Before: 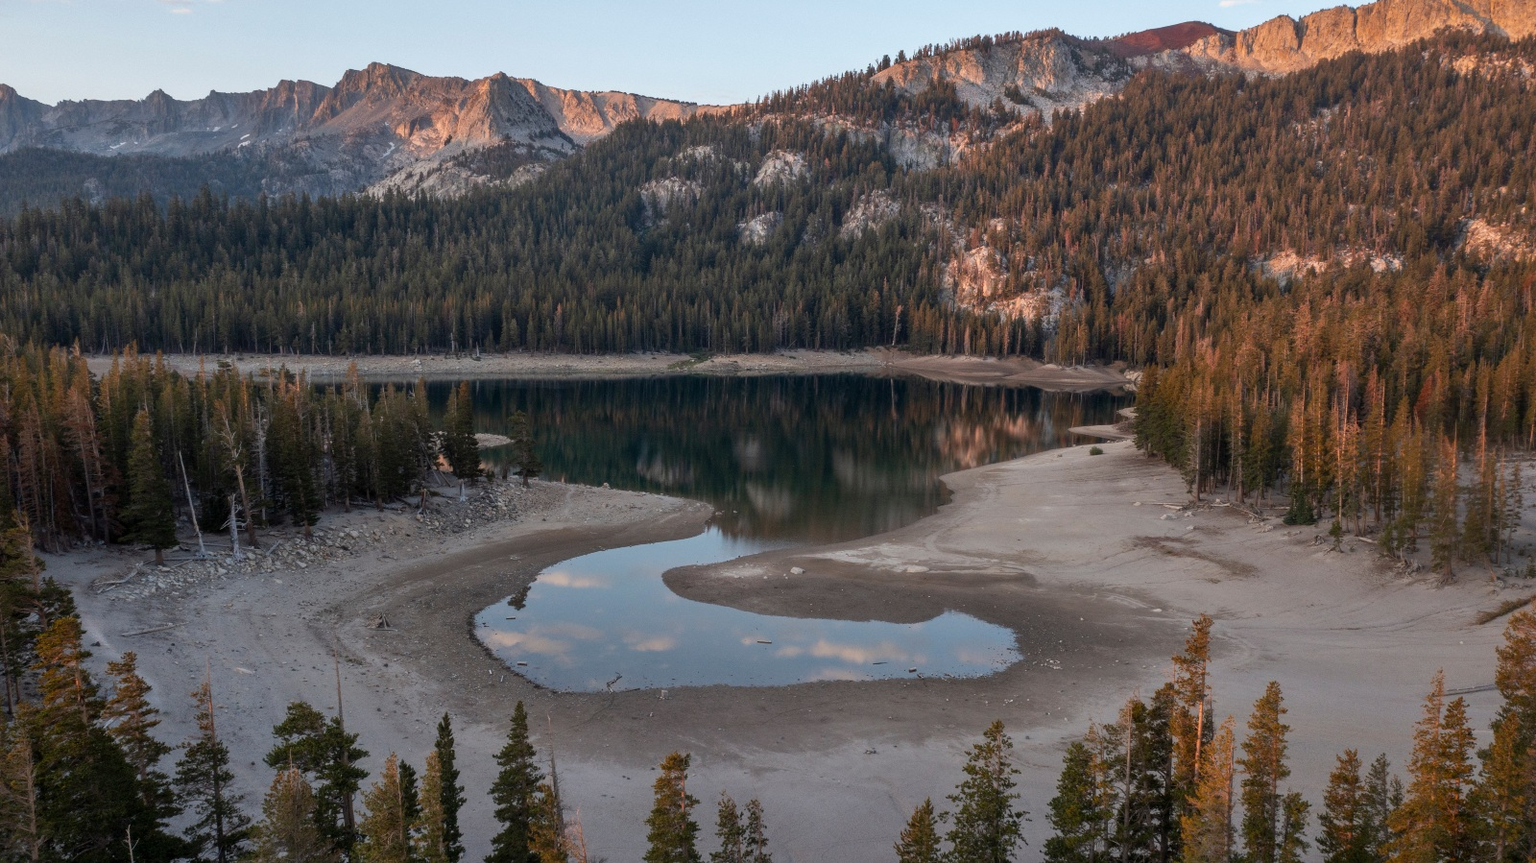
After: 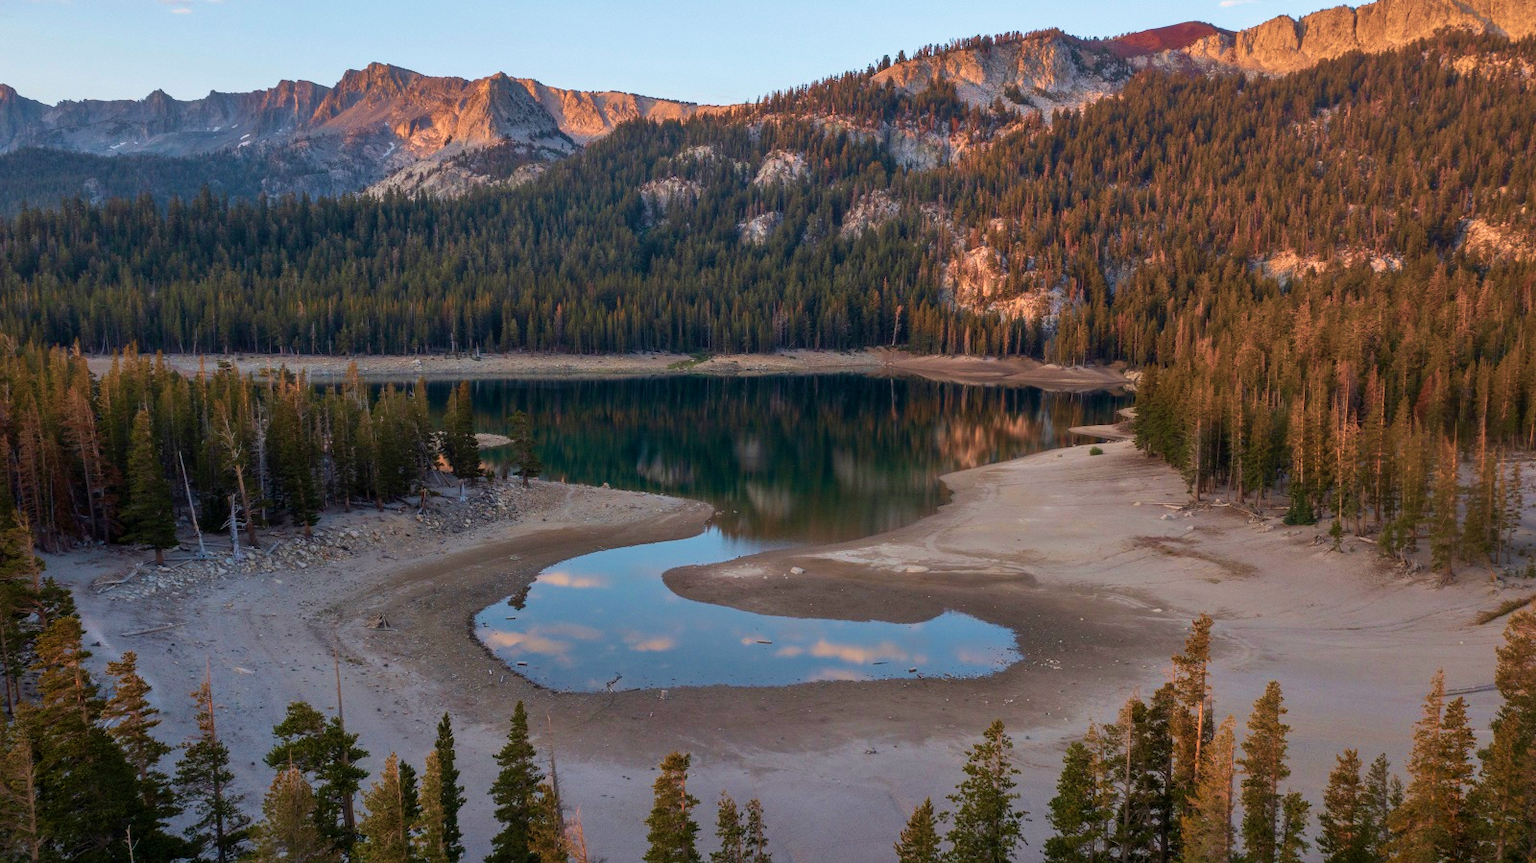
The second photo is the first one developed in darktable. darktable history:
velvia: strength 74.89%
